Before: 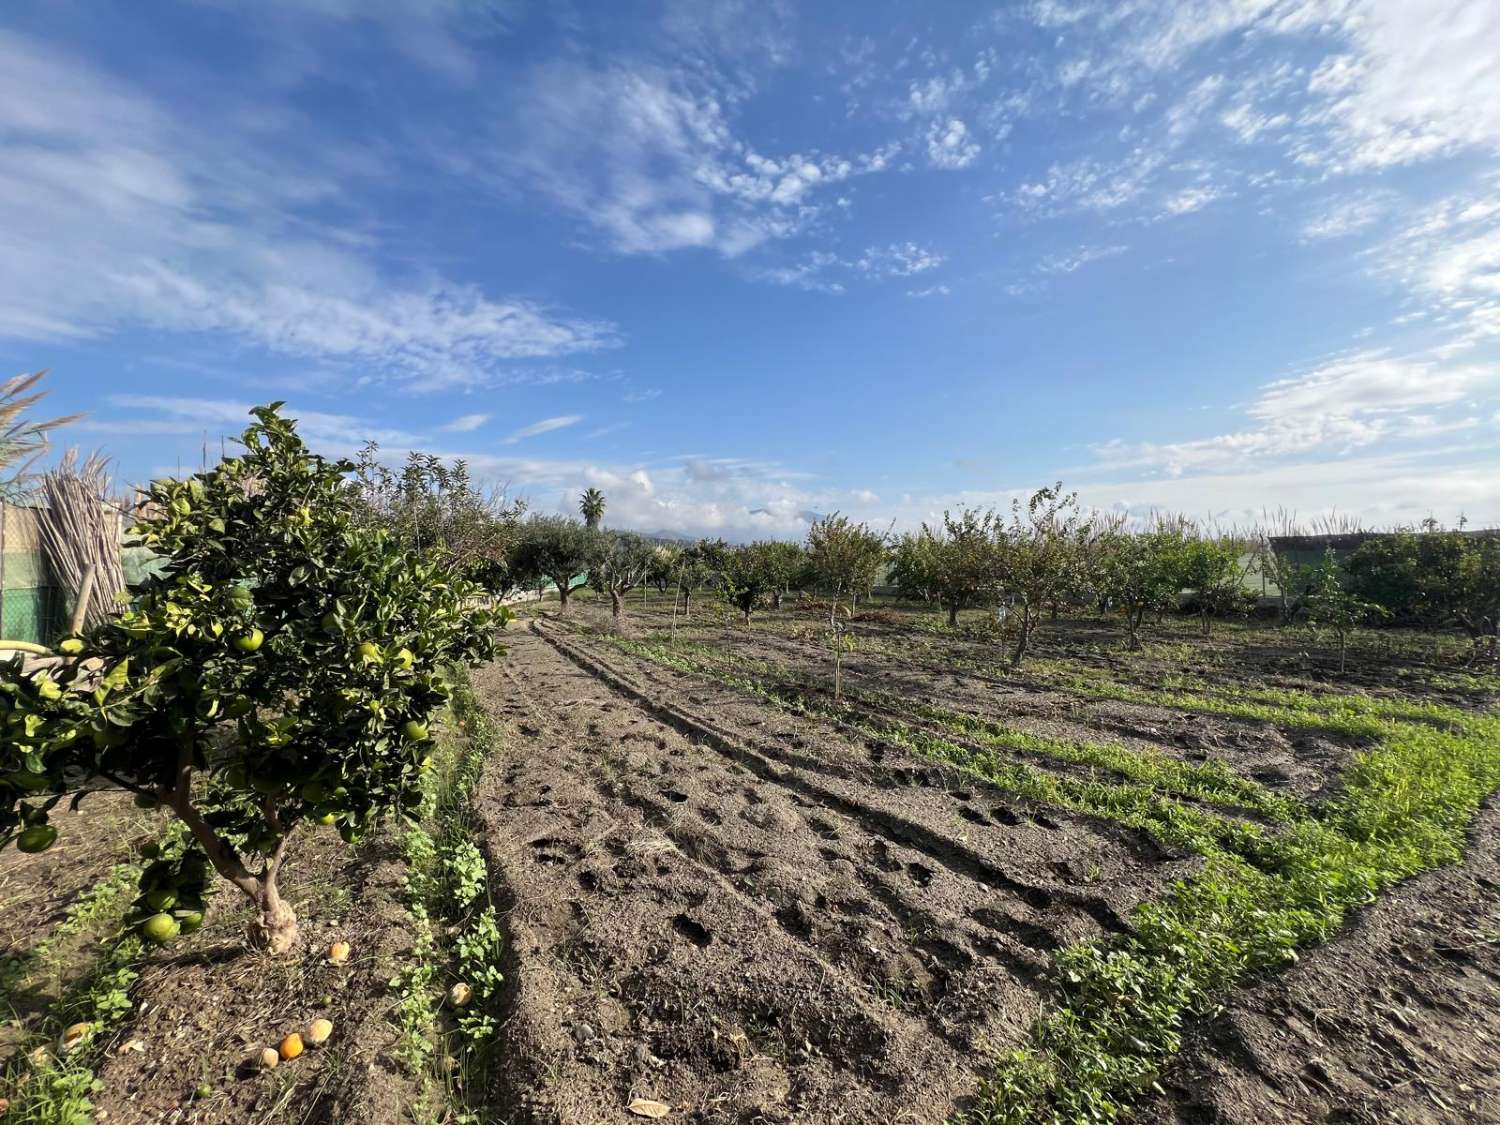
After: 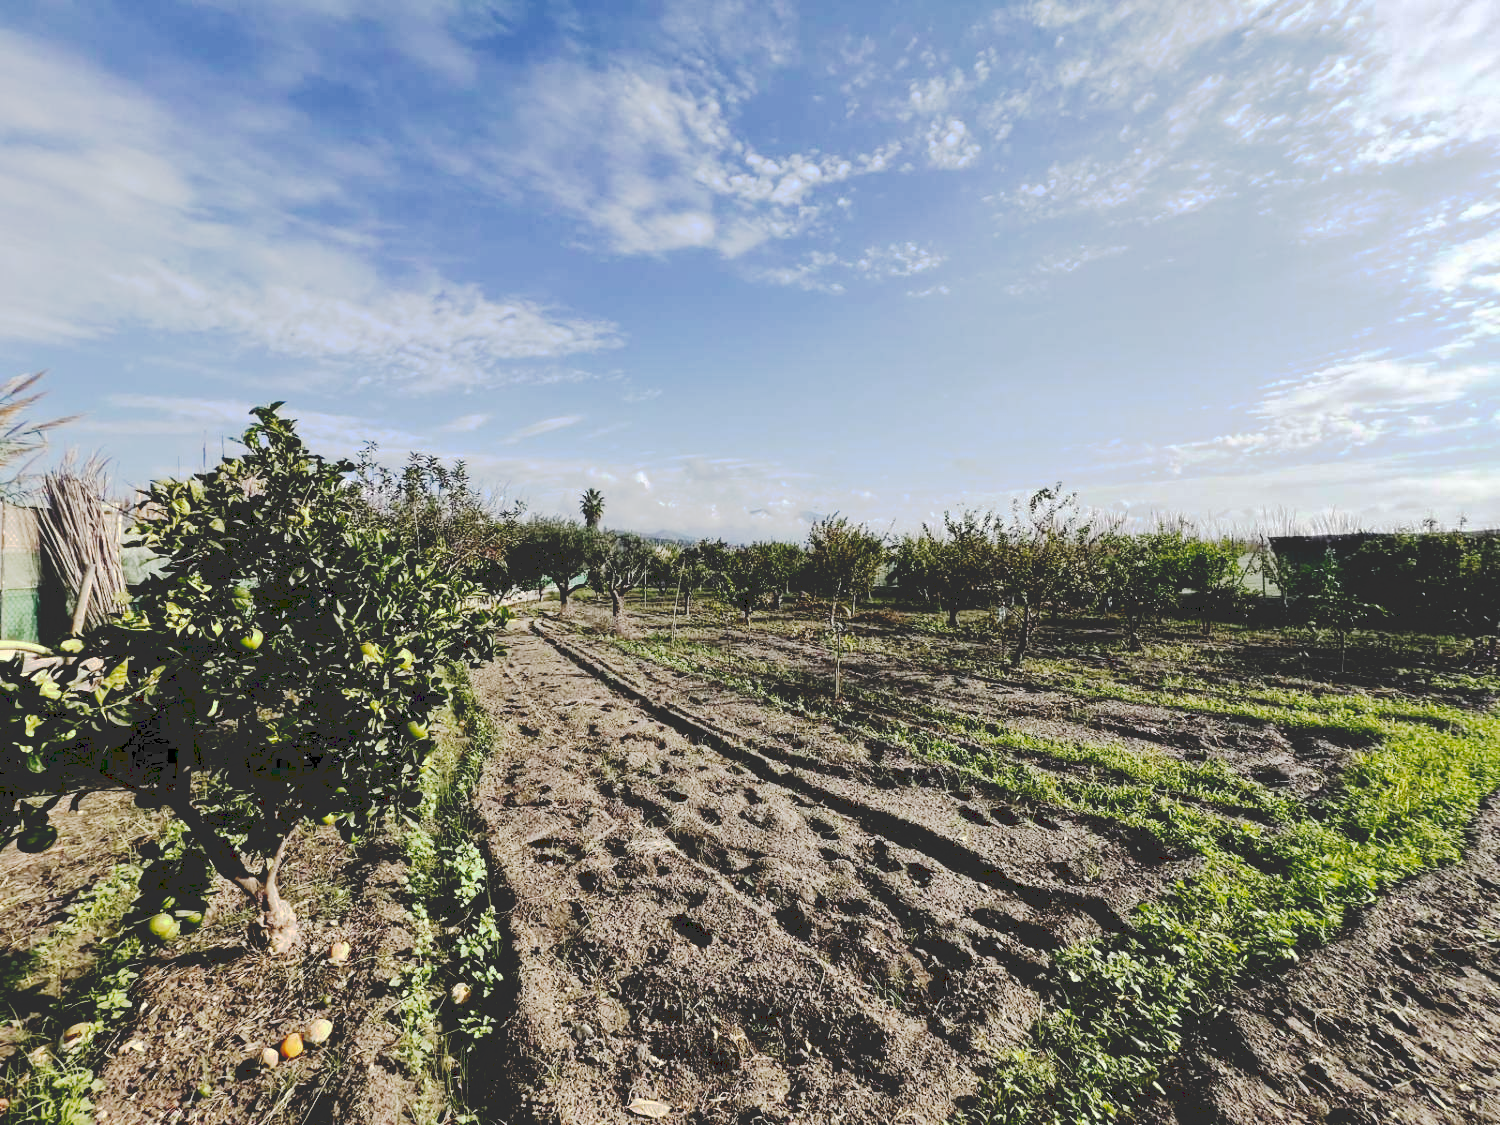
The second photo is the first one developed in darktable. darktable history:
tone curve: curves: ch0 [(0, 0) (0.003, 0.185) (0.011, 0.185) (0.025, 0.187) (0.044, 0.185) (0.069, 0.185) (0.1, 0.18) (0.136, 0.18) (0.177, 0.179) (0.224, 0.202) (0.277, 0.252) (0.335, 0.343) (0.399, 0.452) (0.468, 0.553) (0.543, 0.643) (0.623, 0.717) (0.709, 0.778) (0.801, 0.82) (0.898, 0.856) (1, 1)], preserve colors none
rgb curve: curves: ch0 [(0, 0) (0.078, 0.051) (0.929, 0.956) (1, 1)], compensate middle gray true
color zones: curves: ch0 [(0, 0.613) (0.01, 0.613) (0.245, 0.448) (0.498, 0.529) (0.642, 0.665) (0.879, 0.777) (0.99, 0.613)]; ch1 [(0, 0) (0.143, 0) (0.286, 0) (0.429, 0) (0.571, 0) (0.714, 0) (0.857, 0)], mix -93.41%
